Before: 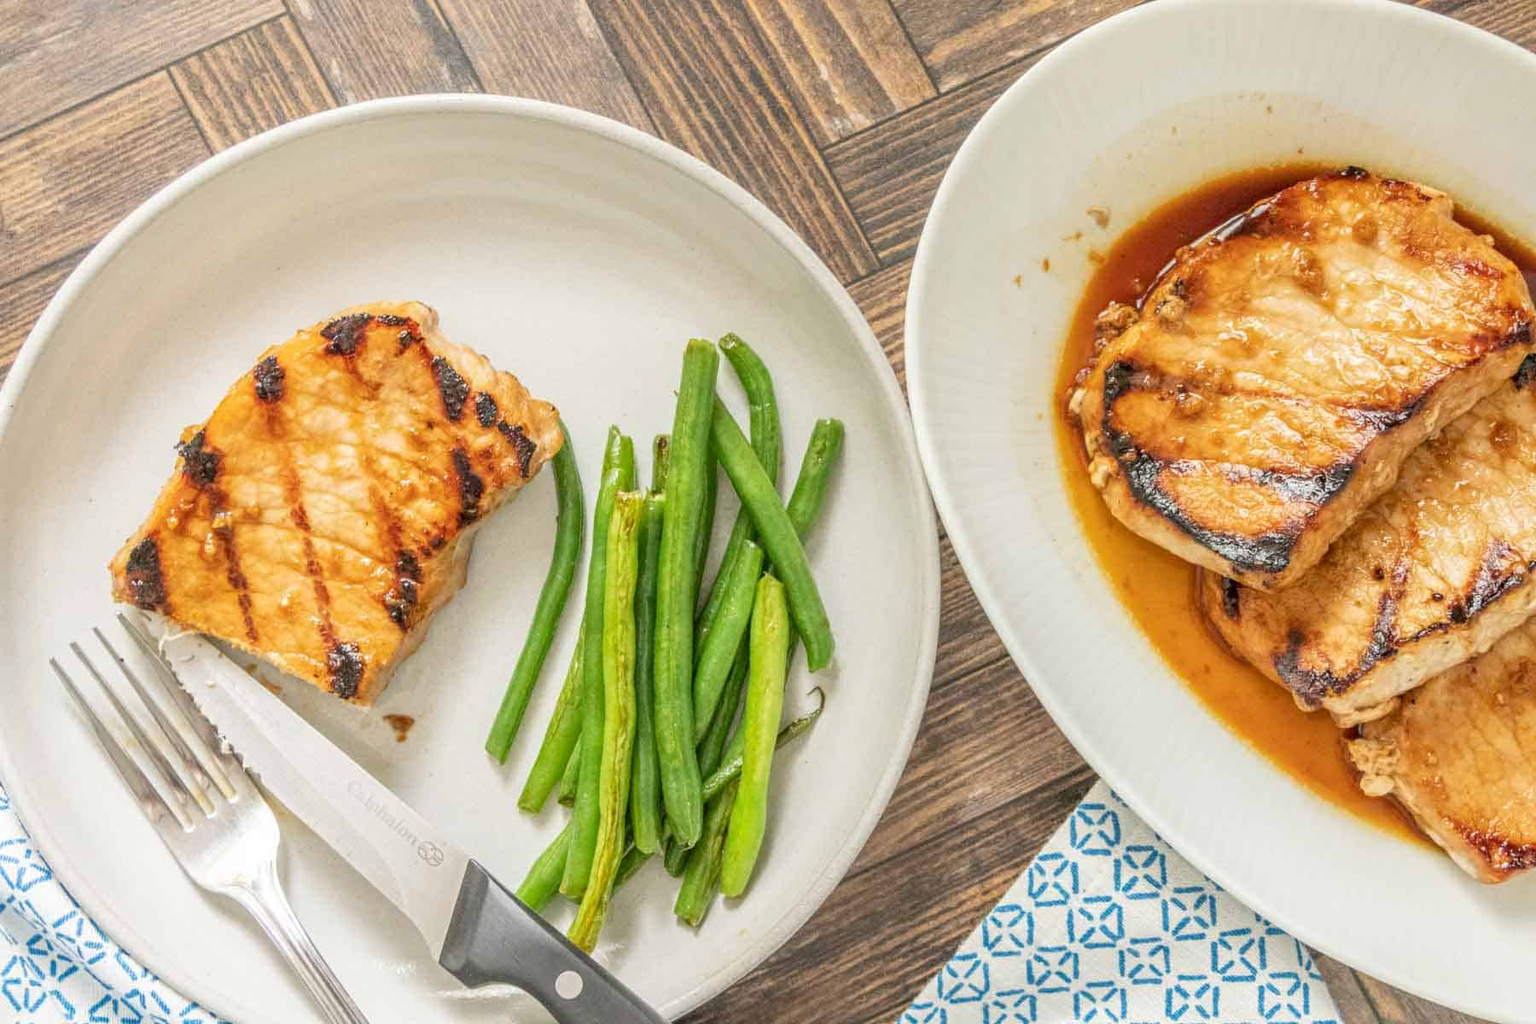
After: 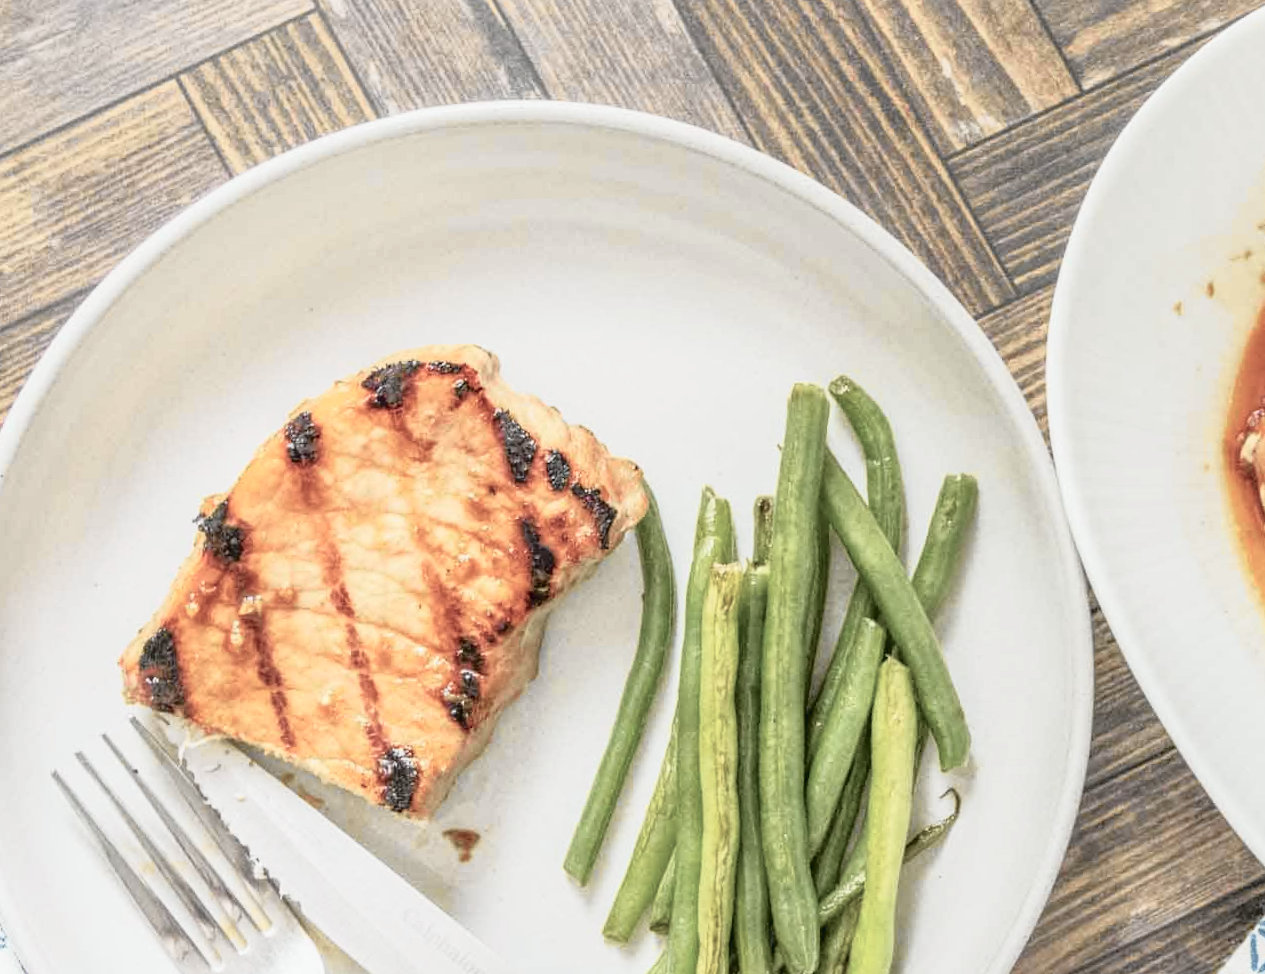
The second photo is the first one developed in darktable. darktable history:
crop: right 28.885%, bottom 16.626%
rotate and perspective: rotation -1°, crop left 0.011, crop right 0.989, crop top 0.025, crop bottom 0.975
contrast brightness saturation: contrast 0.1, saturation -0.3
tone curve: curves: ch0 [(0, 0.009) (0.105, 0.08) (0.195, 0.18) (0.283, 0.316) (0.384, 0.434) (0.485, 0.531) (0.638, 0.69) (0.81, 0.872) (1, 0.977)]; ch1 [(0, 0) (0.161, 0.092) (0.35, 0.33) (0.379, 0.401) (0.456, 0.469) (0.502, 0.5) (0.525, 0.518) (0.586, 0.617) (0.635, 0.655) (1, 1)]; ch2 [(0, 0) (0.371, 0.362) (0.437, 0.437) (0.48, 0.49) (0.53, 0.515) (0.56, 0.571) (0.622, 0.606) (1, 1)], color space Lab, independent channels, preserve colors none
